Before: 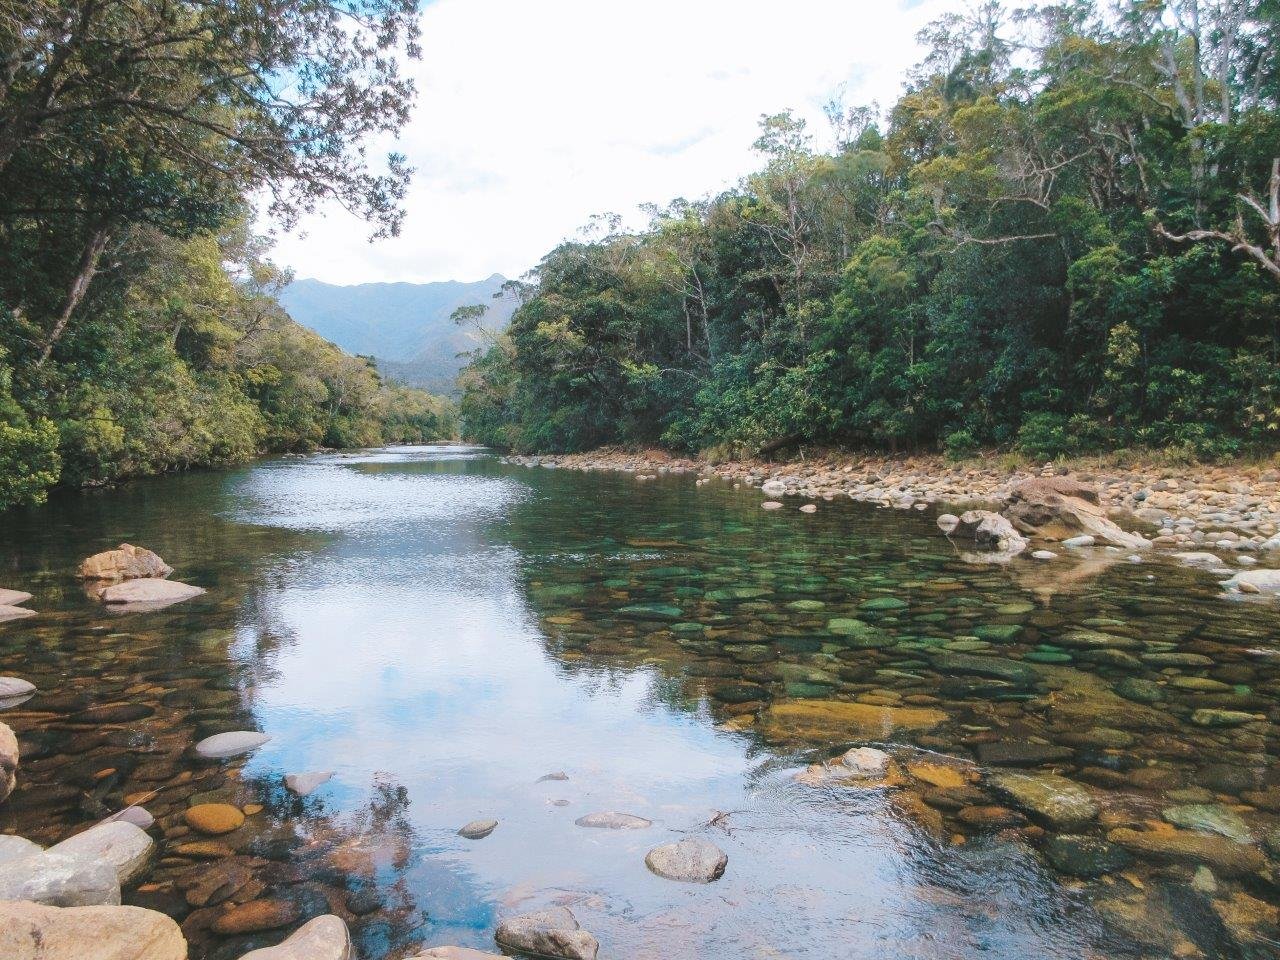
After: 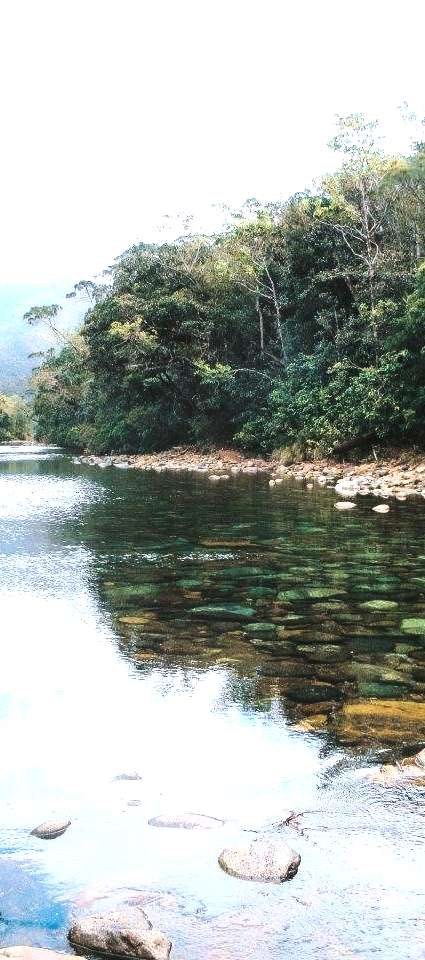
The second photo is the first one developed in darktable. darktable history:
crop: left 33.36%, right 33.36%
tone equalizer: -8 EV -1.08 EV, -7 EV -1.01 EV, -6 EV -0.867 EV, -5 EV -0.578 EV, -3 EV 0.578 EV, -2 EV 0.867 EV, -1 EV 1.01 EV, +0 EV 1.08 EV, edges refinement/feathering 500, mask exposure compensation -1.57 EV, preserve details no
